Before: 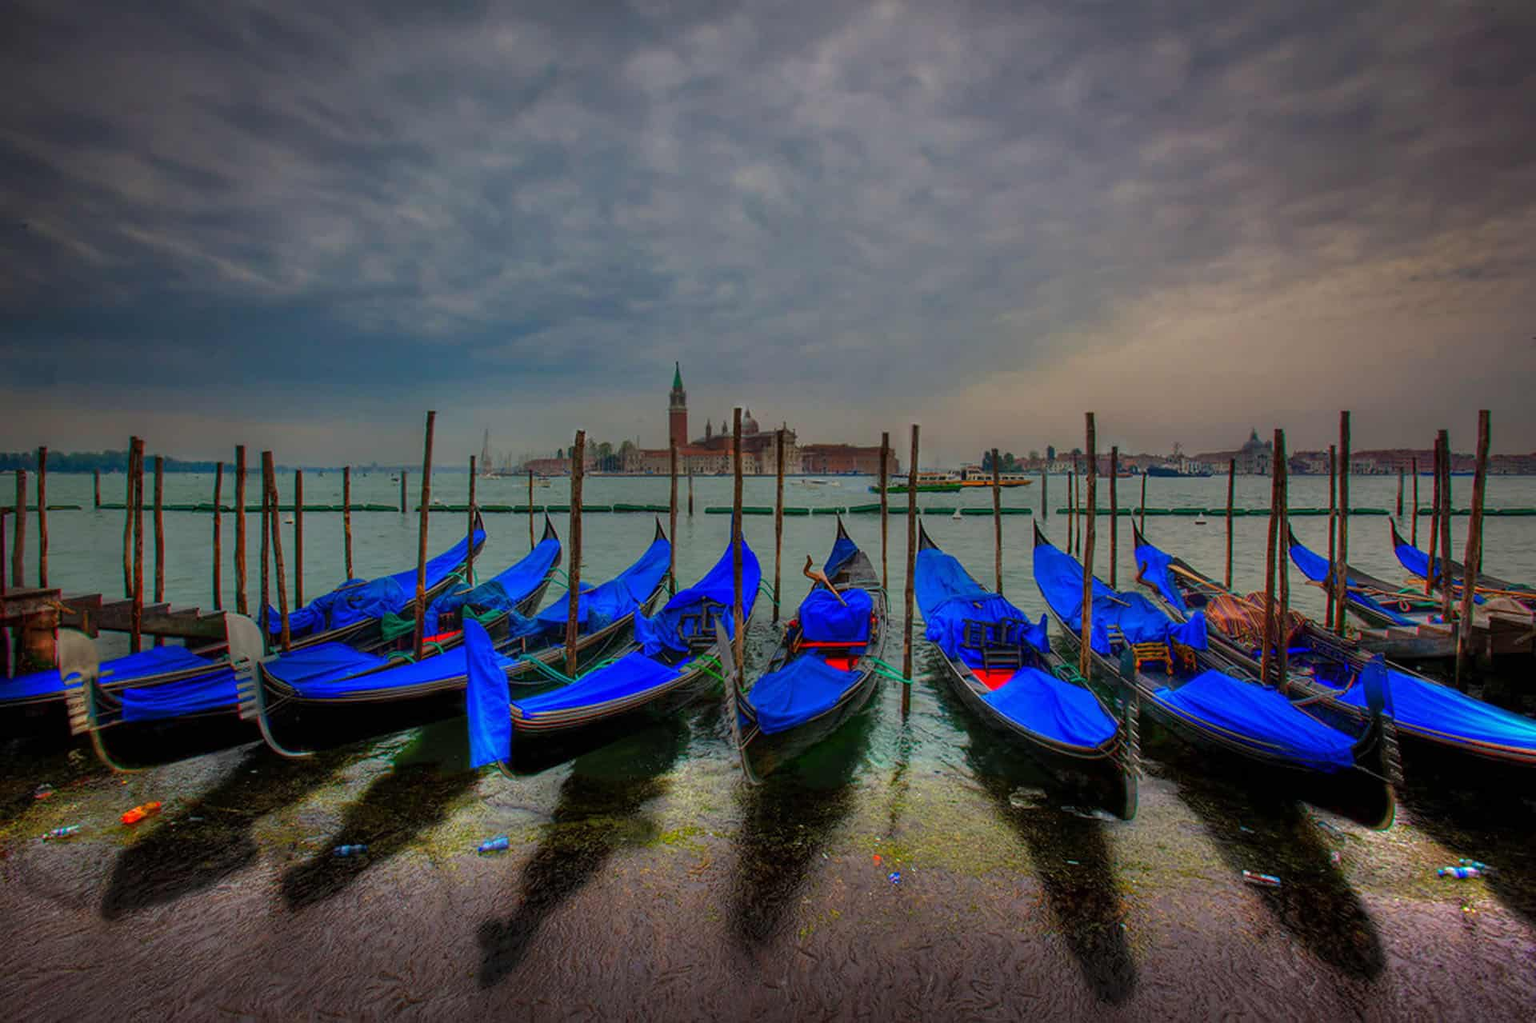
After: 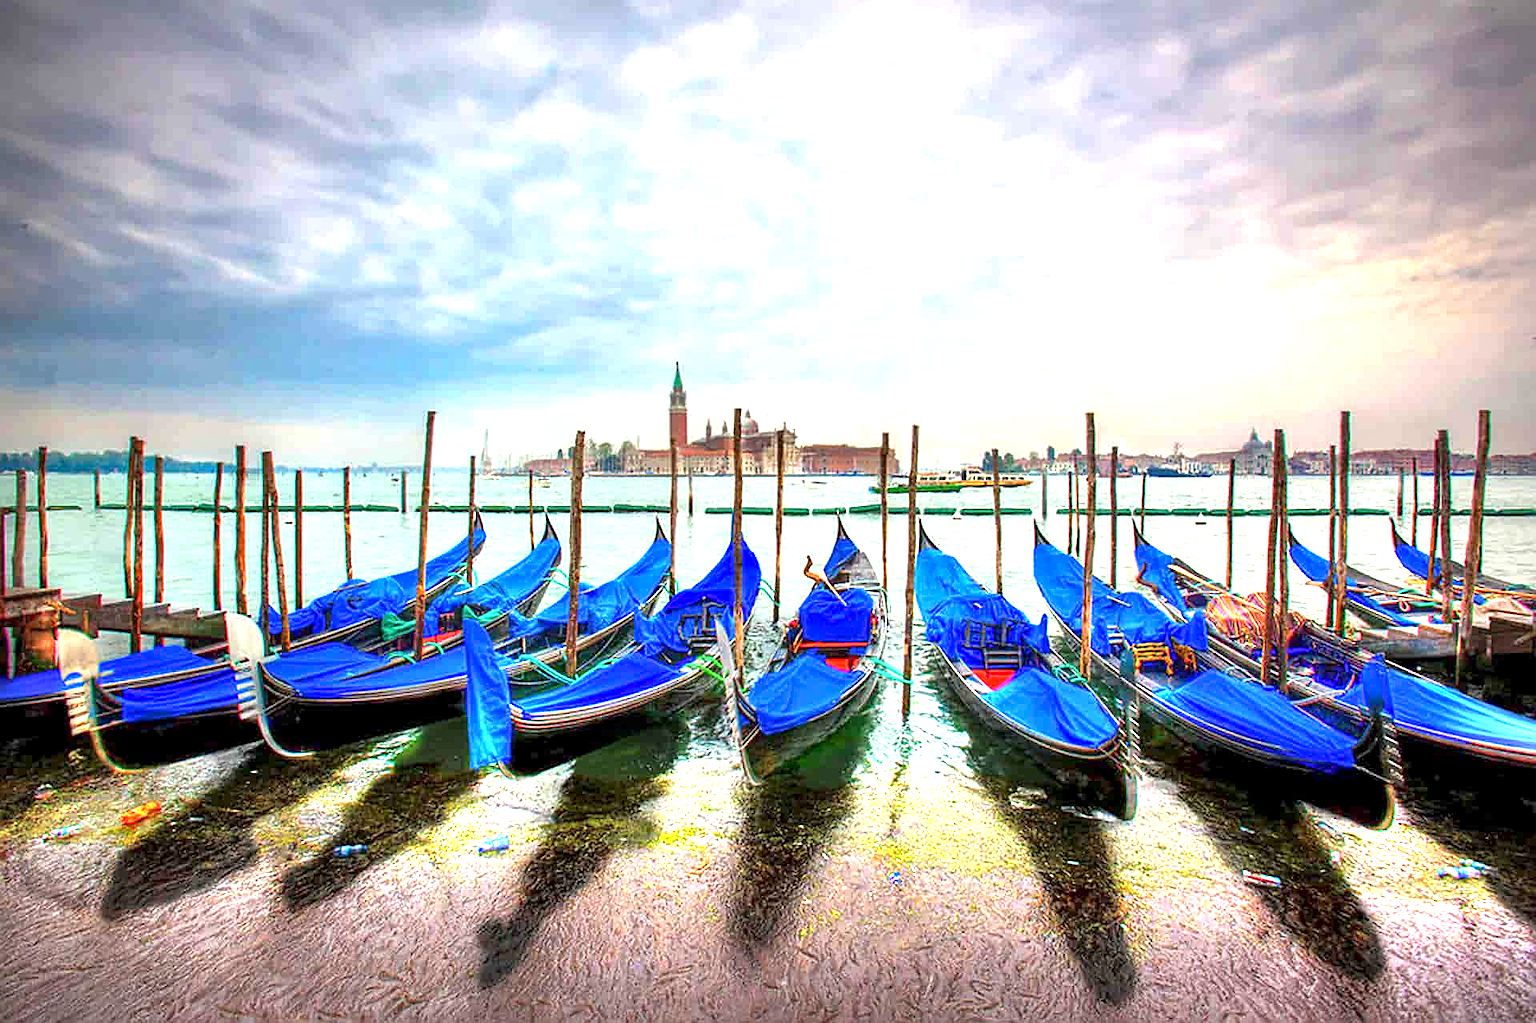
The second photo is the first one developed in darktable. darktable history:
local contrast: mode bilateral grid, contrast 20, coarseness 50, detail 120%, midtone range 0.2
sharpen: on, module defaults
exposure: black level correction 0.001, exposure 2.607 EV, compensate exposure bias true, compensate highlight preservation false
vignetting: fall-off start 92.6%, brightness -0.52, saturation -0.51, center (-0.012, 0)
